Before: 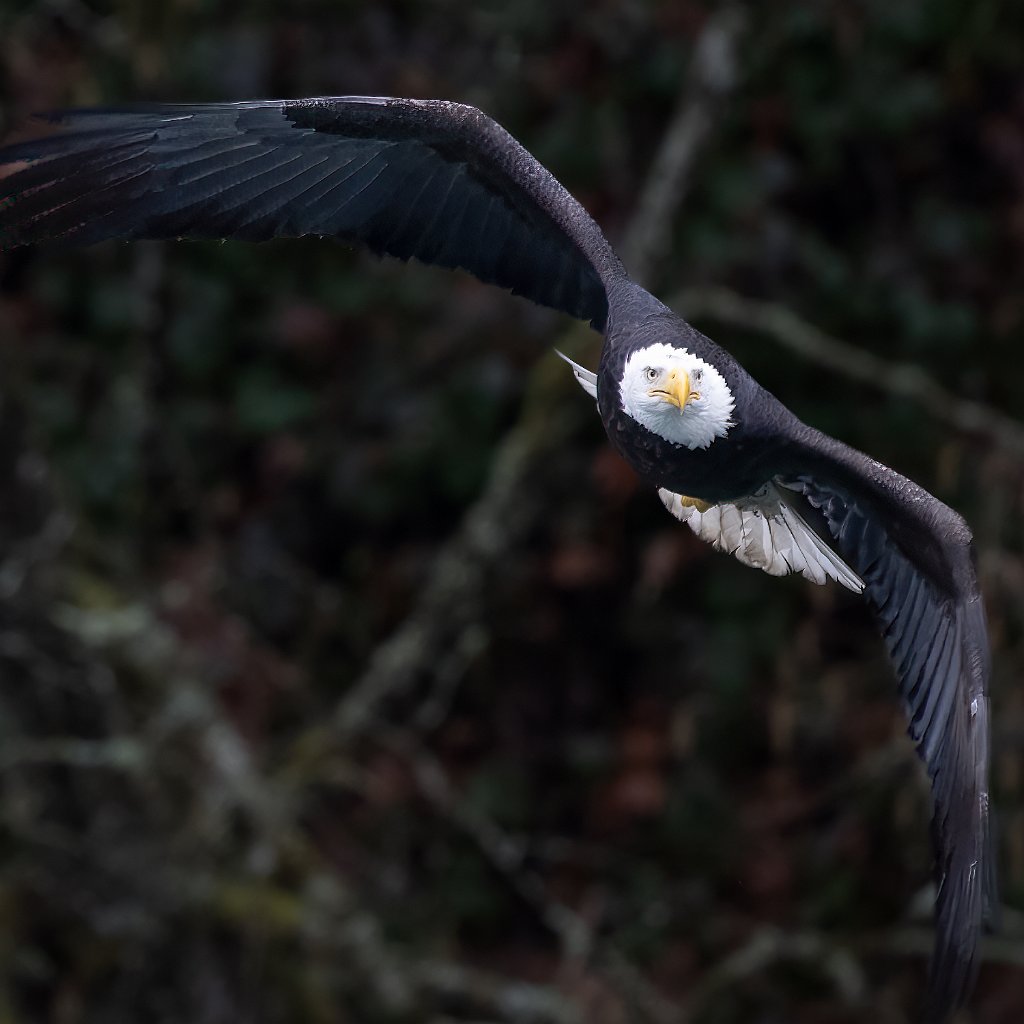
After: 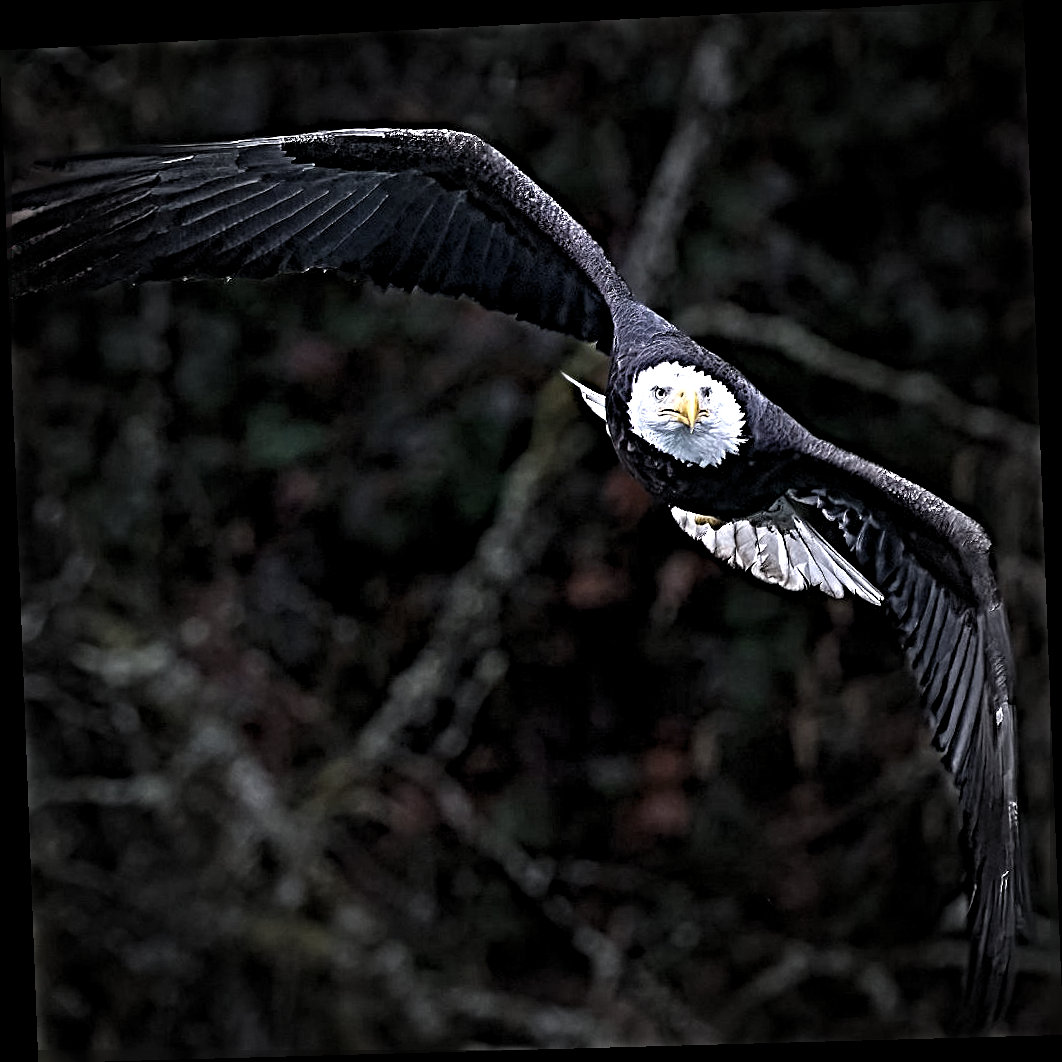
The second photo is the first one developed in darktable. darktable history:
vignetting: fall-off start 48.41%, automatic ratio true, width/height ratio 1.29, unbound false
rotate and perspective: rotation -2.22°, lens shift (horizontal) -0.022, automatic cropping off
sharpen: radius 6.3, amount 1.8, threshold 0
white balance: red 0.984, blue 1.059
exposure: exposure 0.3 EV, compensate highlight preservation false
levels: levels [0.026, 0.507, 0.987]
contrast brightness saturation: saturation -0.1
